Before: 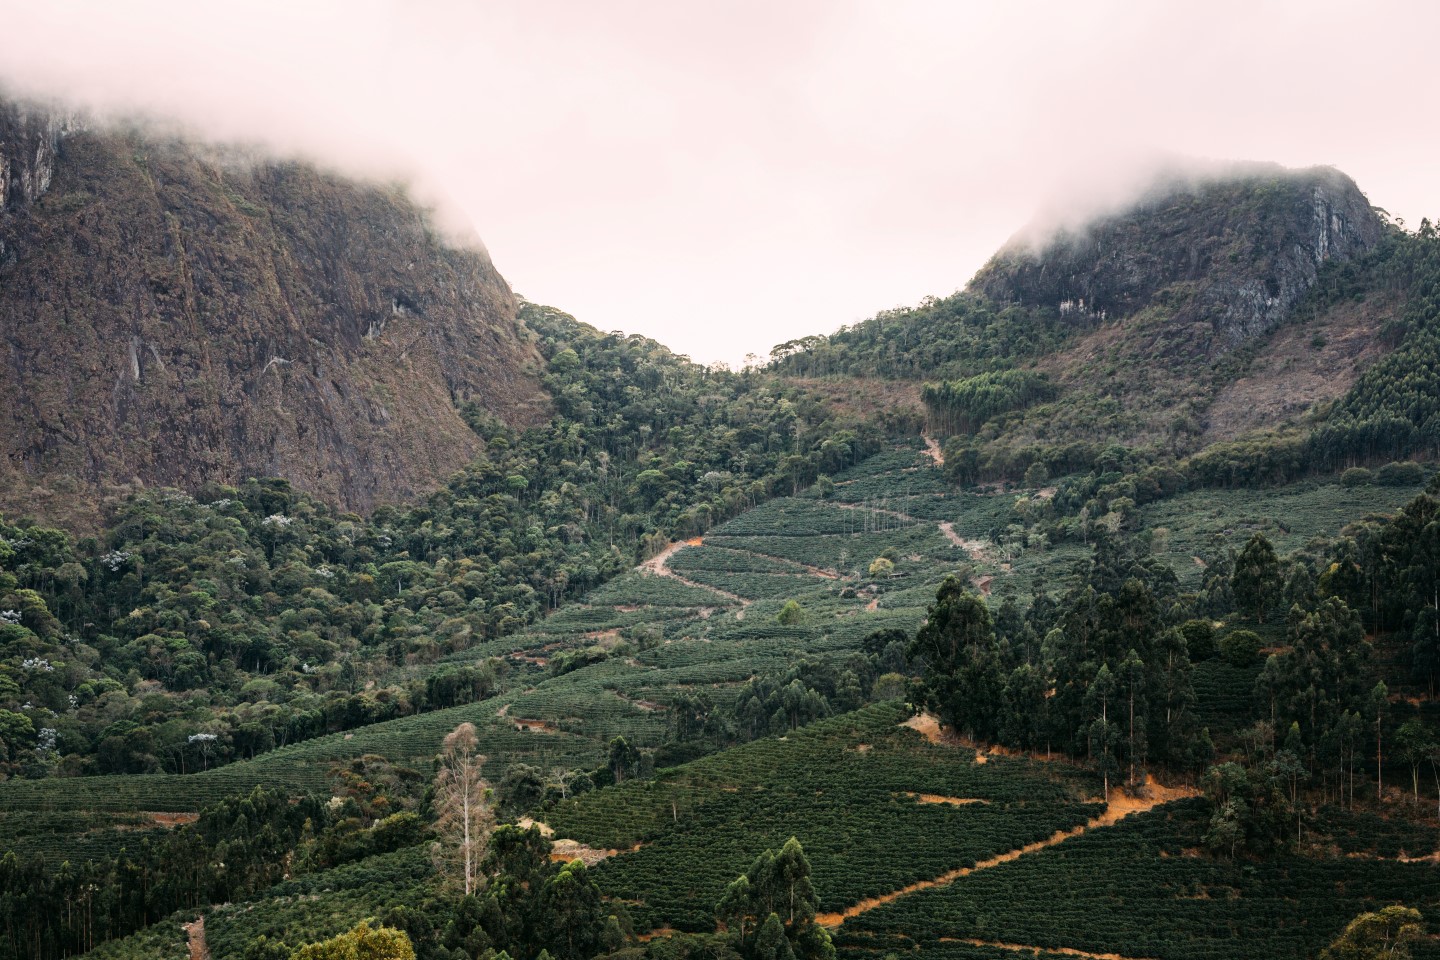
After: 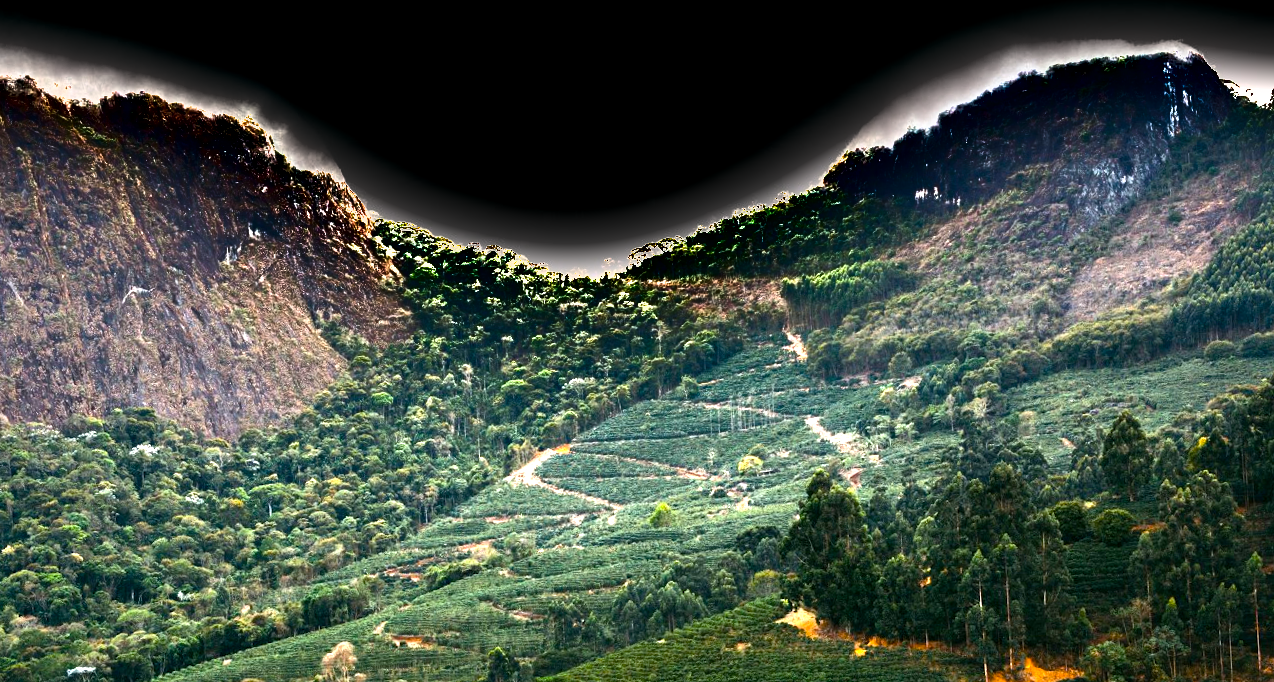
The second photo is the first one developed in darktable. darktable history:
color balance rgb: linear chroma grading › global chroma 9%, perceptual saturation grading › global saturation 36%, perceptual saturation grading › shadows 35%, perceptual brilliance grading › global brilliance 15%, perceptual brilliance grading › shadows -35%, global vibrance 15%
exposure: exposure 1.2 EV, compensate highlight preservation false
crop: left 8.155%, top 6.611%, bottom 15.385%
rotate and perspective: rotation -3°, crop left 0.031, crop right 0.968, crop top 0.07, crop bottom 0.93
shadows and highlights: shadows 24.5, highlights -78.15, soften with gaussian
